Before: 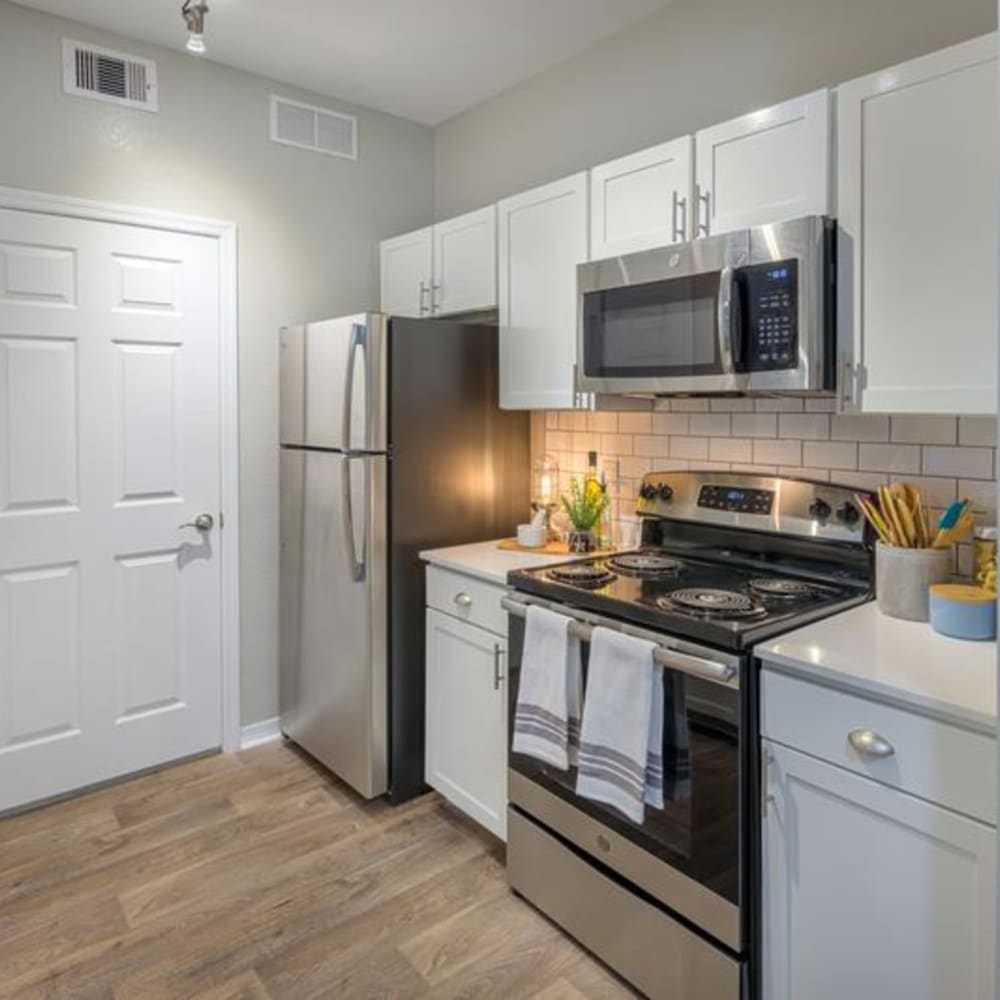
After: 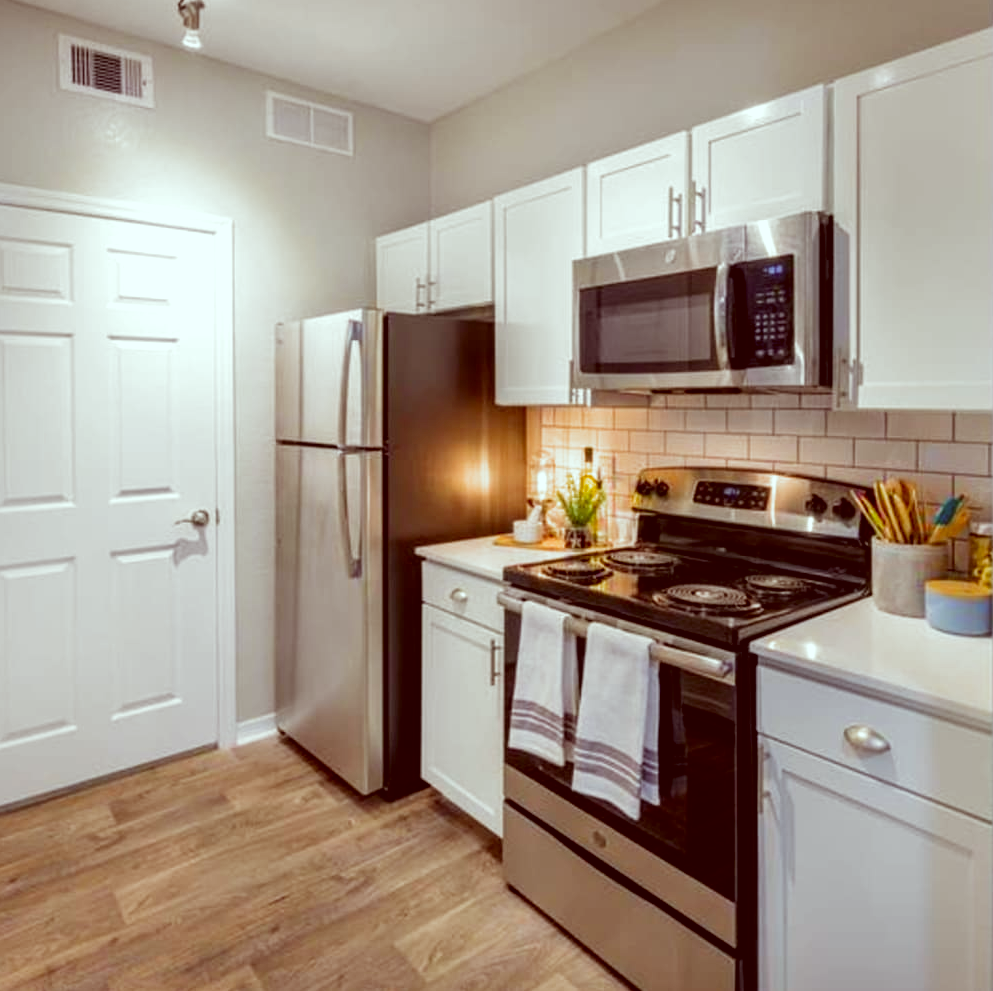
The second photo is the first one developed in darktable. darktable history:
crop: left 0.434%, top 0.485%, right 0.244%, bottom 0.386%
filmic rgb: black relative exposure -8.2 EV, white relative exposure 2.2 EV, threshold 3 EV, hardness 7.11, latitude 75%, contrast 1.325, highlights saturation mix -2%, shadows ↔ highlights balance 30%, preserve chrominance no, color science v5 (2021), contrast in shadows safe, contrast in highlights safe, enable highlight reconstruction true
color correction: highlights a* -7.23, highlights b* -0.161, shadows a* 20.08, shadows b* 11.73
